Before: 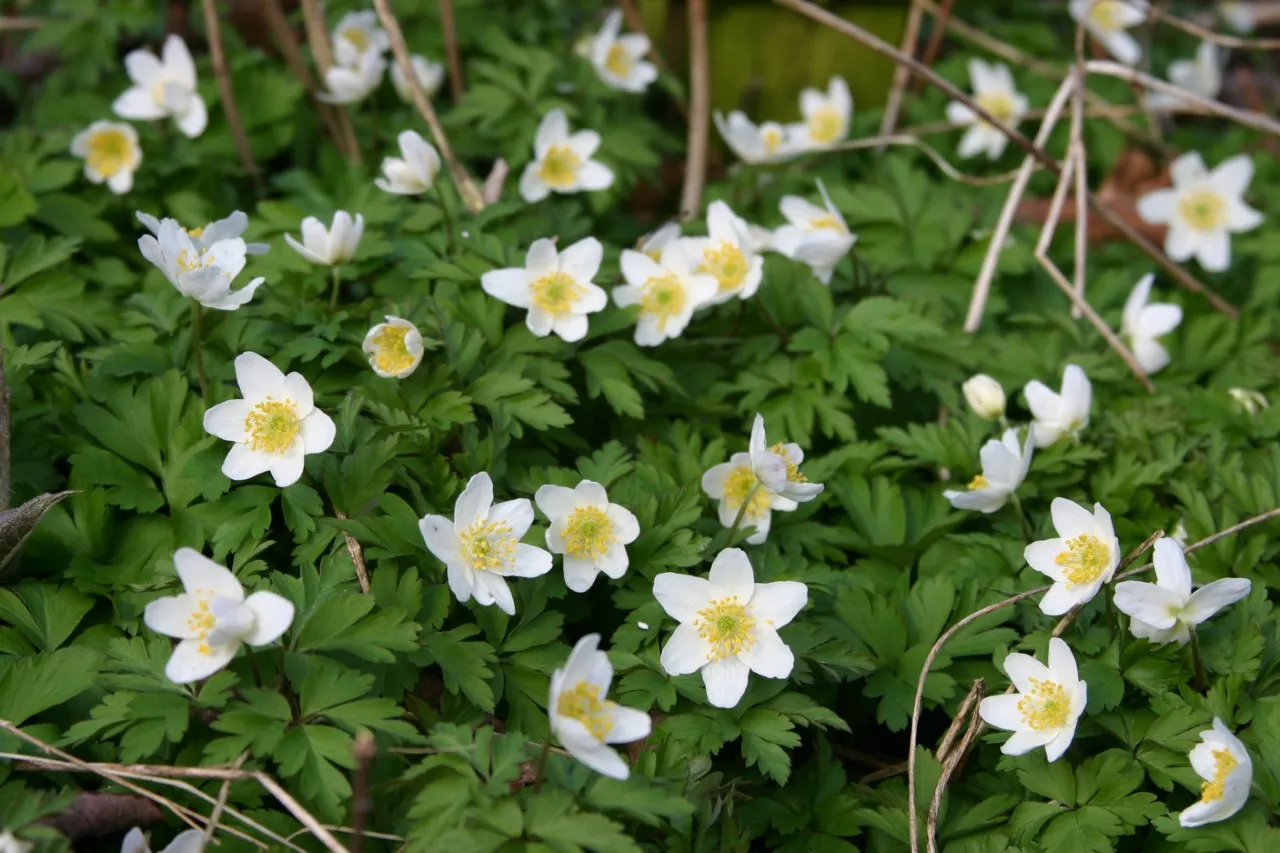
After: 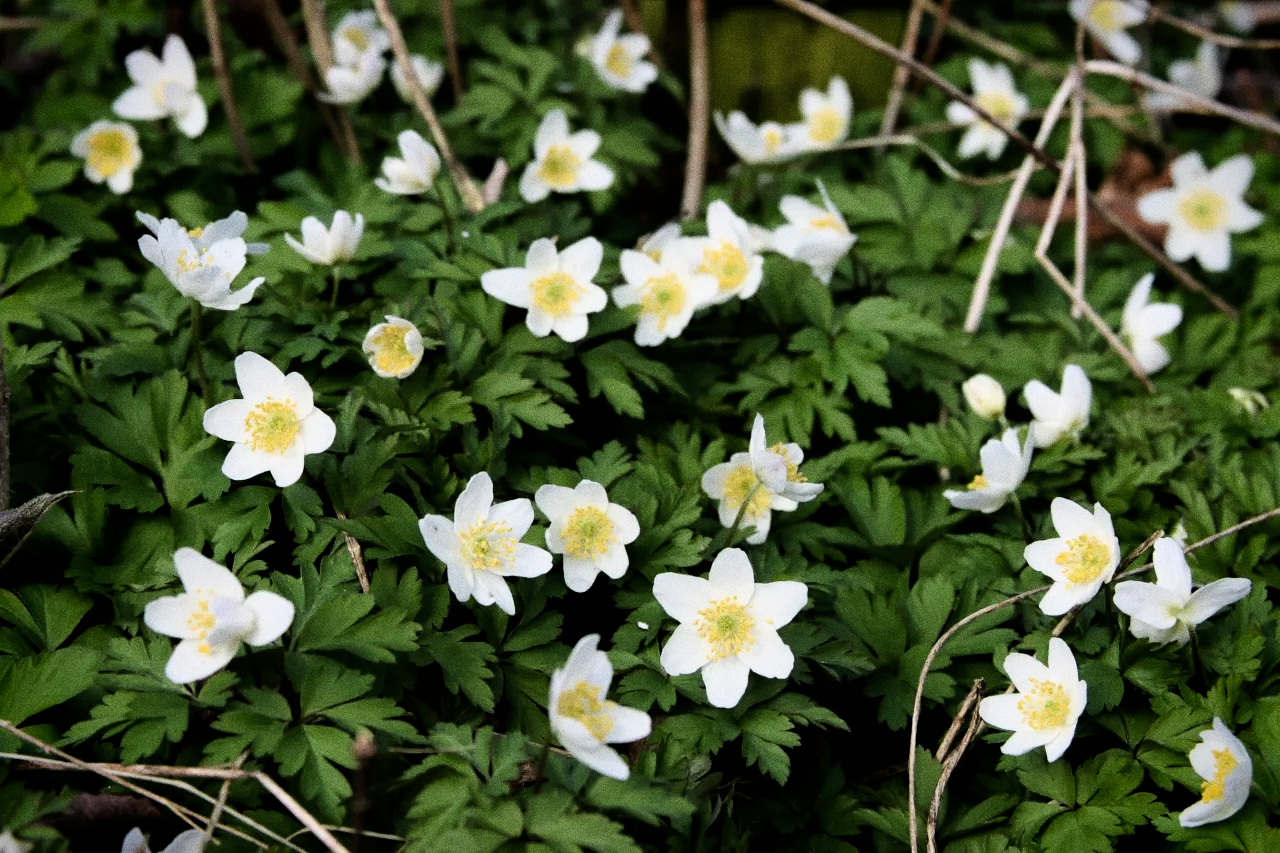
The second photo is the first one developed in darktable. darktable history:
filmic rgb: black relative exposure -5.42 EV, white relative exposure 2.85 EV, dynamic range scaling -37.73%, hardness 4, contrast 1.605, highlights saturation mix -0.93%
vignetting: fall-off start 88.53%, fall-off radius 44.2%, saturation 0.376, width/height ratio 1.161
grain: coarseness 9.61 ISO, strength 35.62%
